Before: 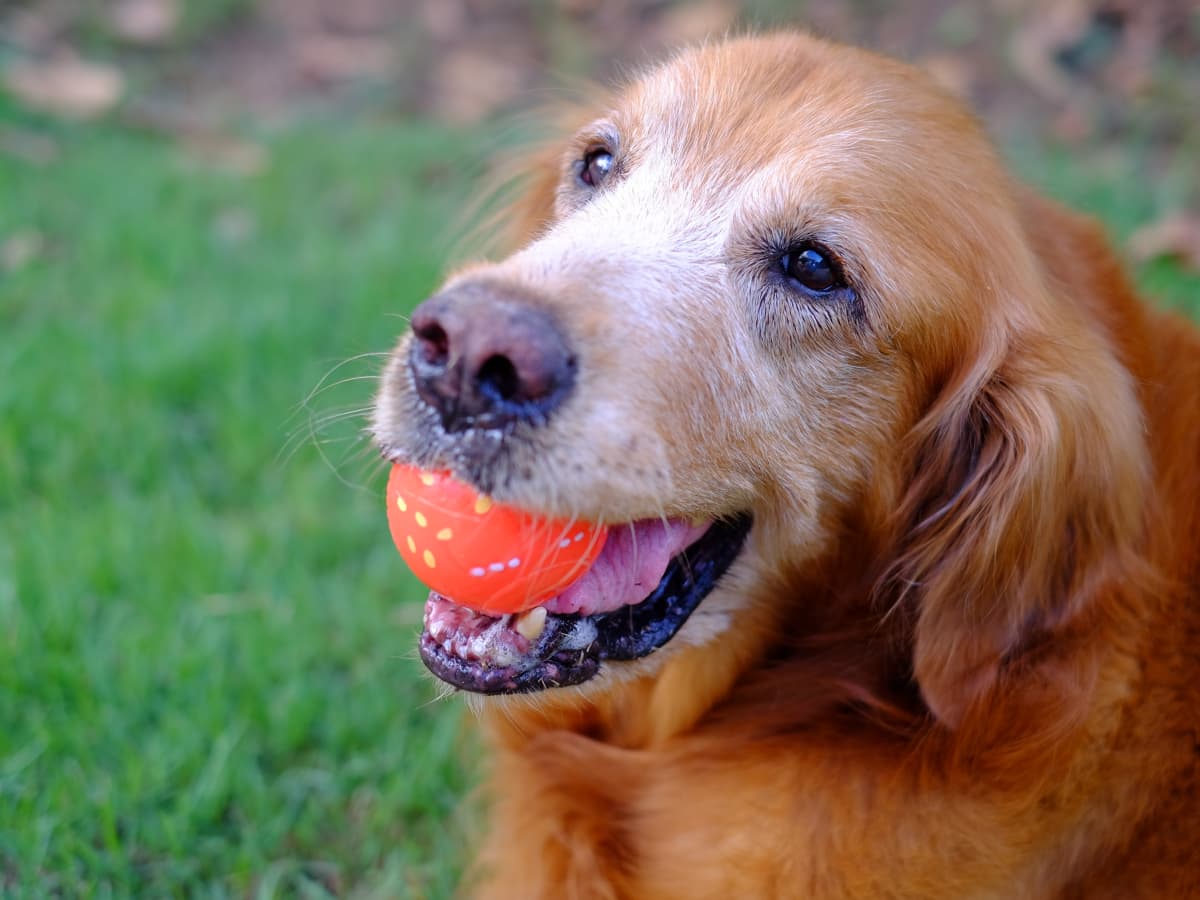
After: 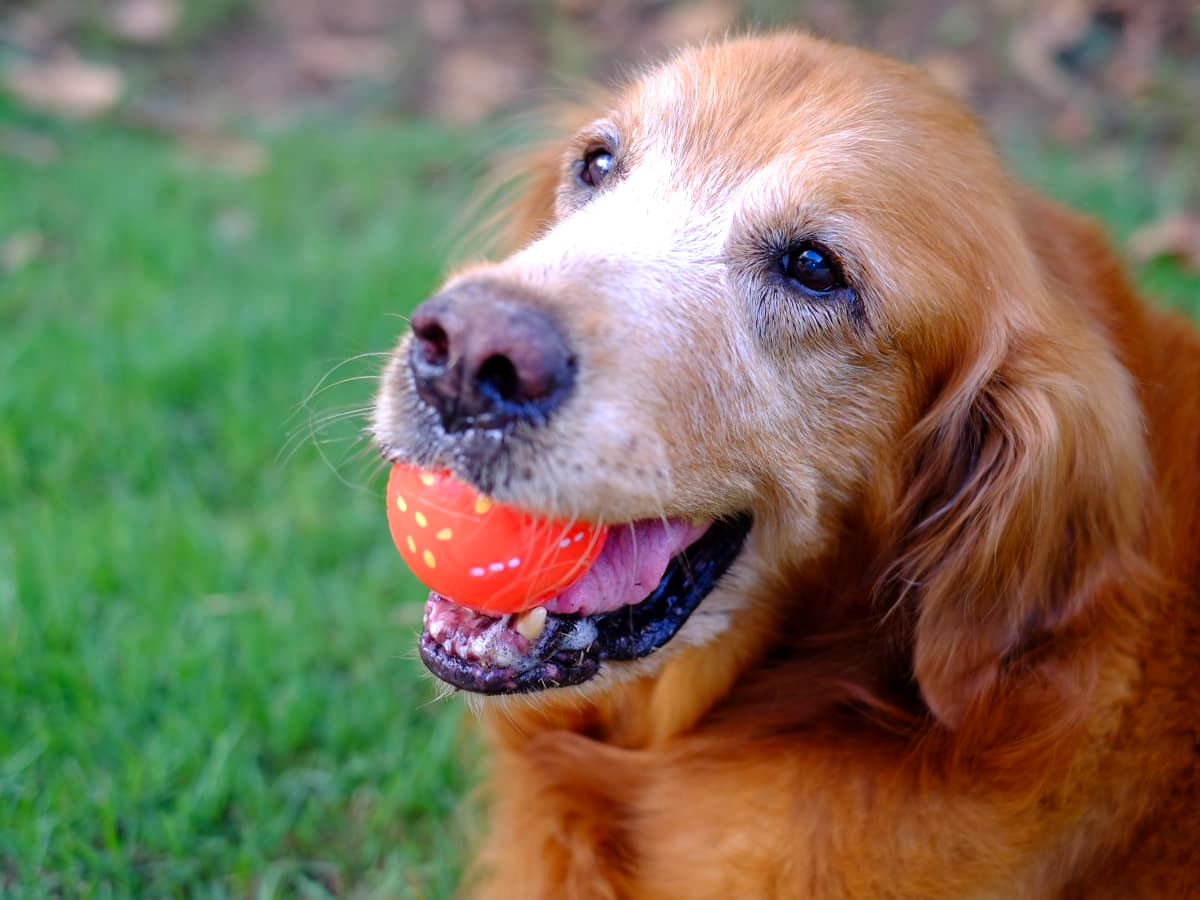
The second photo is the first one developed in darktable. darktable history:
color balance: contrast 10%
